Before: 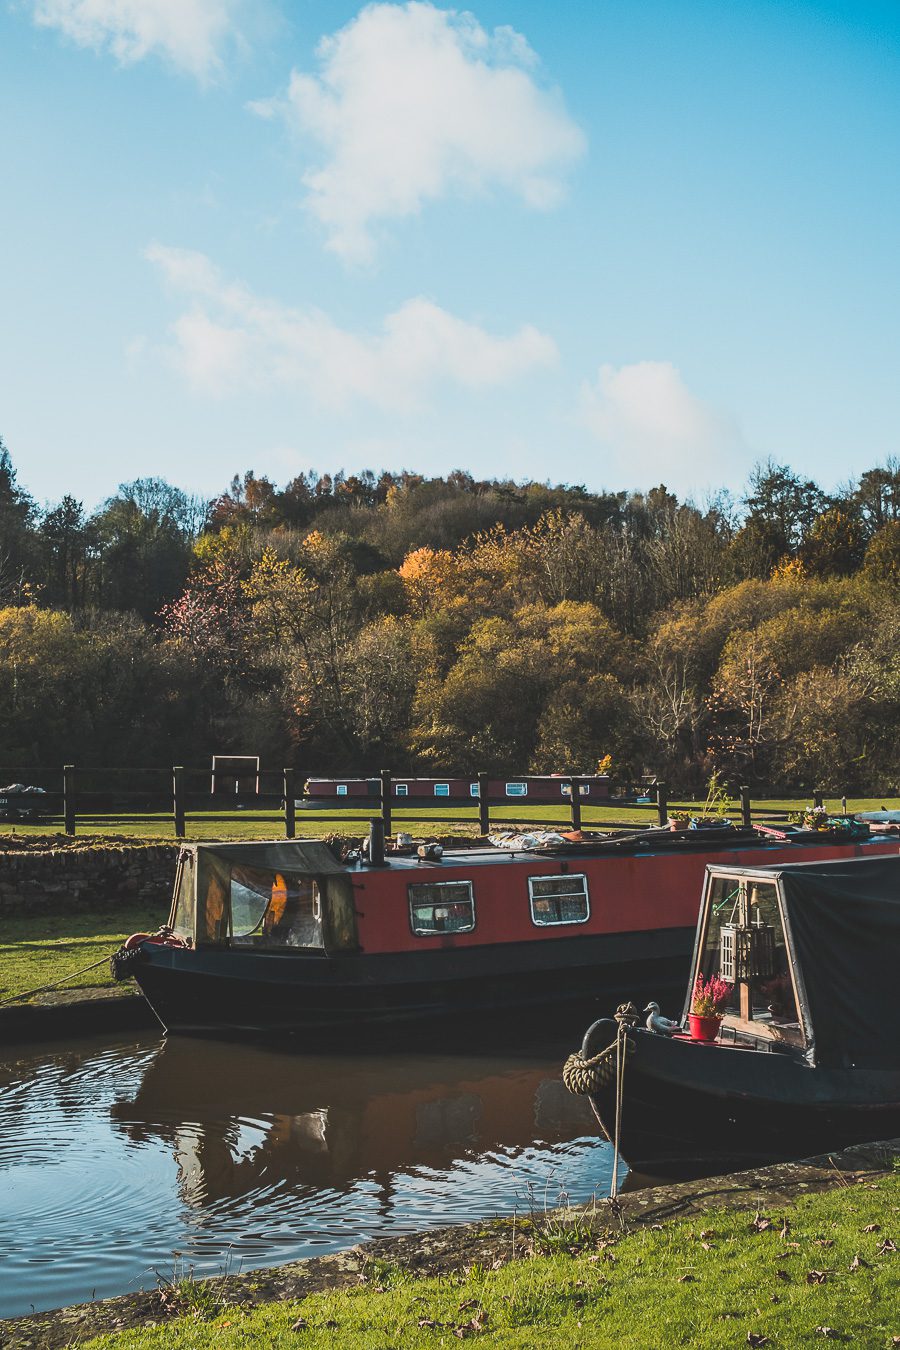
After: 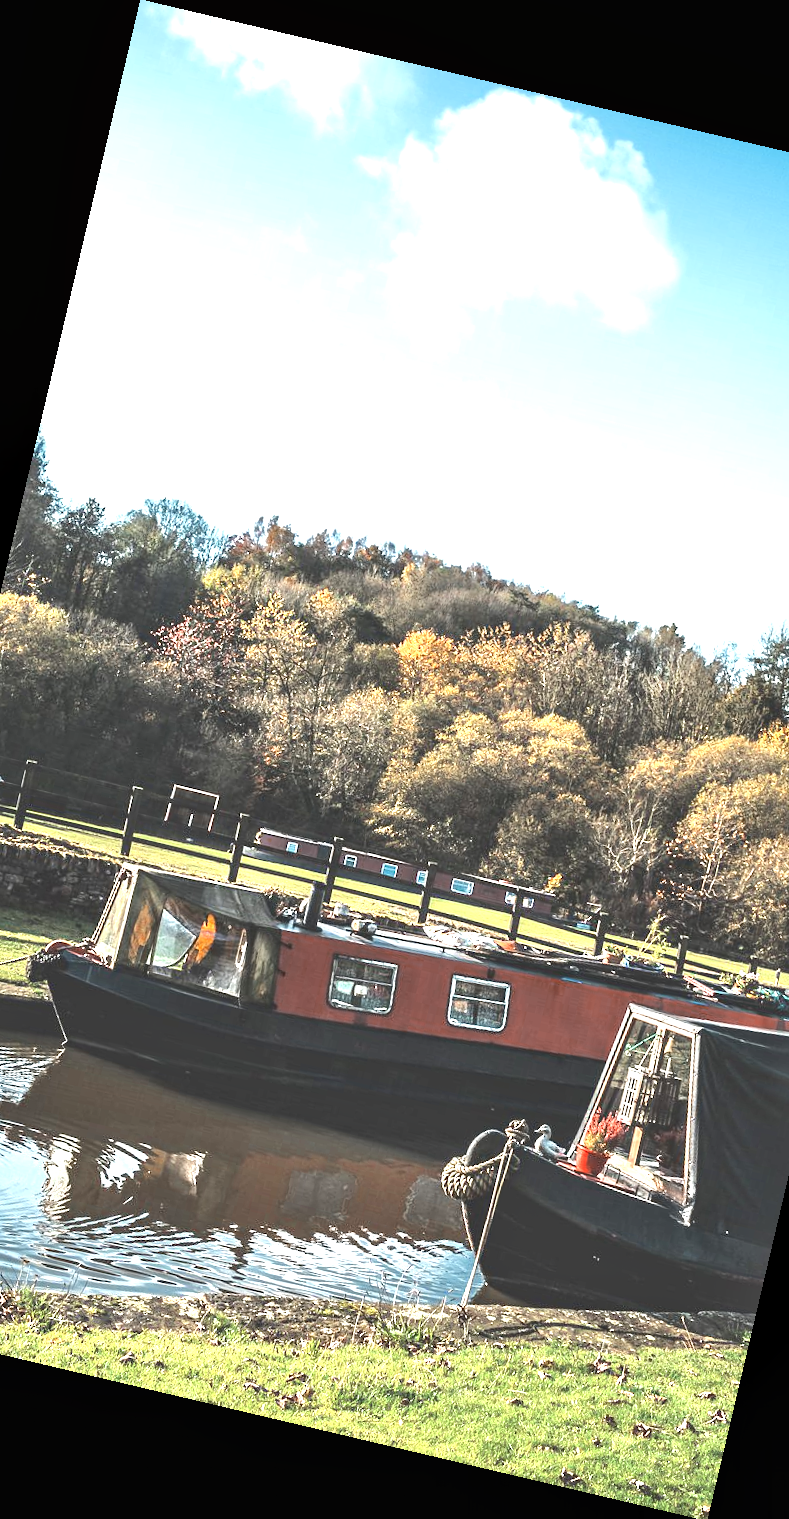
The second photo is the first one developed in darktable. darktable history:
rotate and perspective: rotation 13.27°, automatic cropping off
exposure: black level correction 0, exposure 1.379 EV, compensate exposure bias true, compensate highlight preservation false
color zones: curves: ch0 [(0, 0.5) (0.125, 0.4) (0.25, 0.5) (0.375, 0.4) (0.5, 0.4) (0.625, 0.35) (0.75, 0.35) (0.875, 0.5)]; ch1 [(0, 0.35) (0.125, 0.45) (0.25, 0.35) (0.375, 0.35) (0.5, 0.35) (0.625, 0.35) (0.75, 0.45) (0.875, 0.35)]; ch2 [(0, 0.6) (0.125, 0.5) (0.25, 0.5) (0.375, 0.6) (0.5, 0.6) (0.625, 0.5) (0.75, 0.5) (0.875, 0.5)]
crop and rotate: left 14.292%, right 19.041%
contrast equalizer: octaves 7, y [[0.6 ×6], [0.55 ×6], [0 ×6], [0 ×6], [0 ×6]], mix 0.15
local contrast: mode bilateral grid, contrast 30, coarseness 25, midtone range 0.2
tone equalizer: -8 EV 0.001 EV, -7 EV -0.002 EV, -6 EV 0.002 EV, -5 EV -0.03 EV, -4 EV -0.116 EV, -3 EV -0.169 EV, -2 EV 0.24 EV, -1 EV 0.702 EV, +0 EV 0.493 EV
color balance rgb: contrast -10%
